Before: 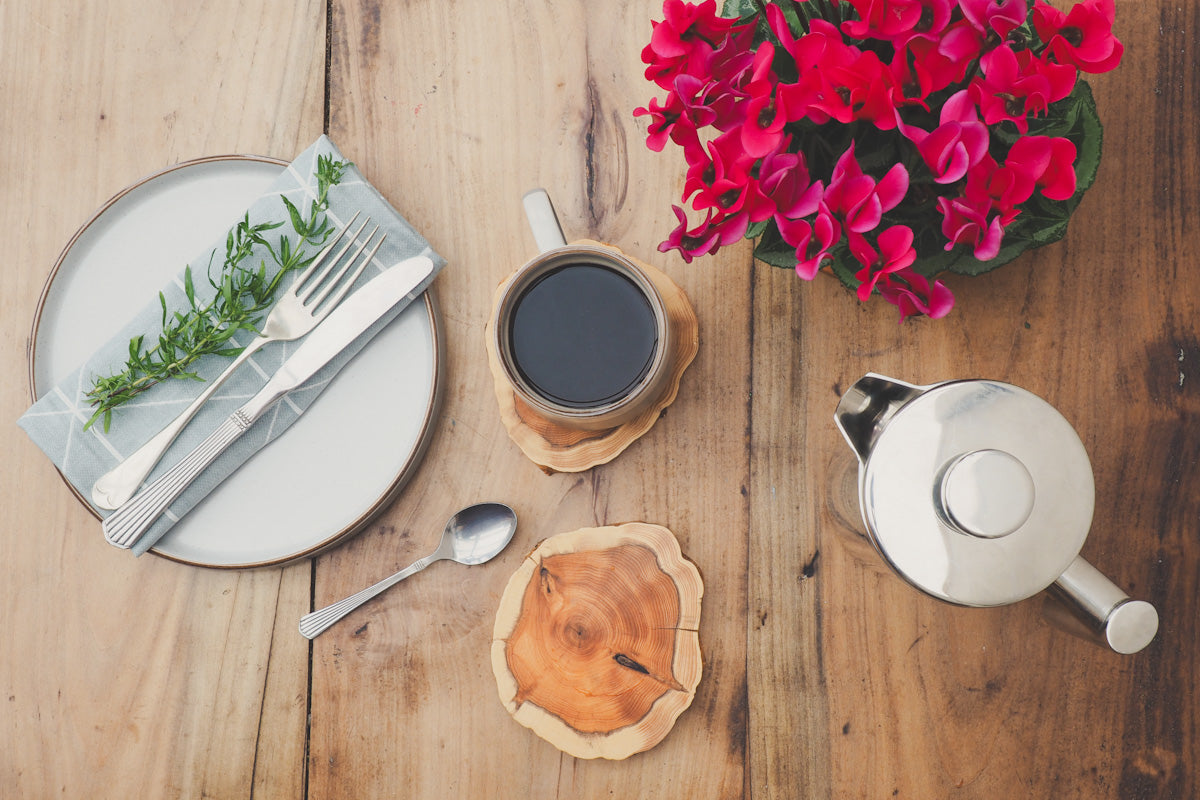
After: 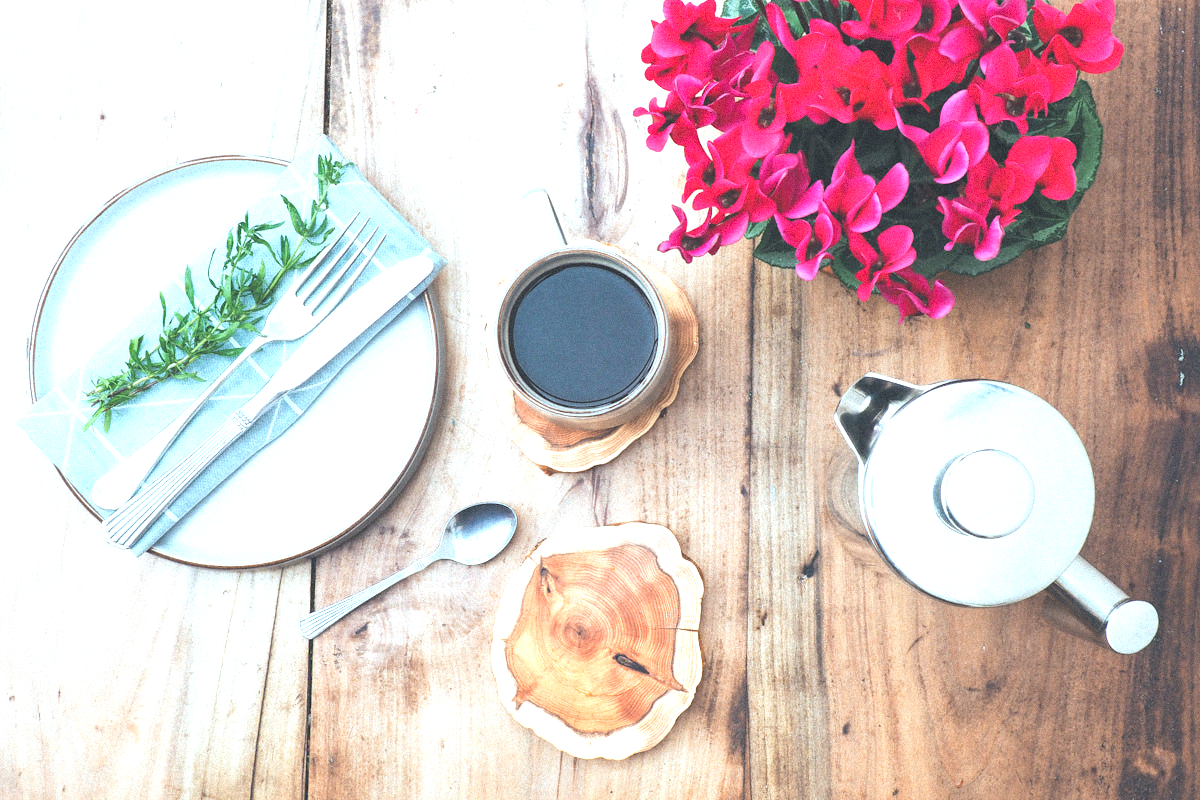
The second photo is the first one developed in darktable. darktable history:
local contrast: mode bilateral grid, contrast 20, coarseness 50, detail 120%, midtone range 0.2
color correction: highlights a* -10.69, highlights b* -19.19
exposure: black level correction 0, exposure 1.2 EV, compensate highlight preservation false
grain: mid-tones bias 0%
